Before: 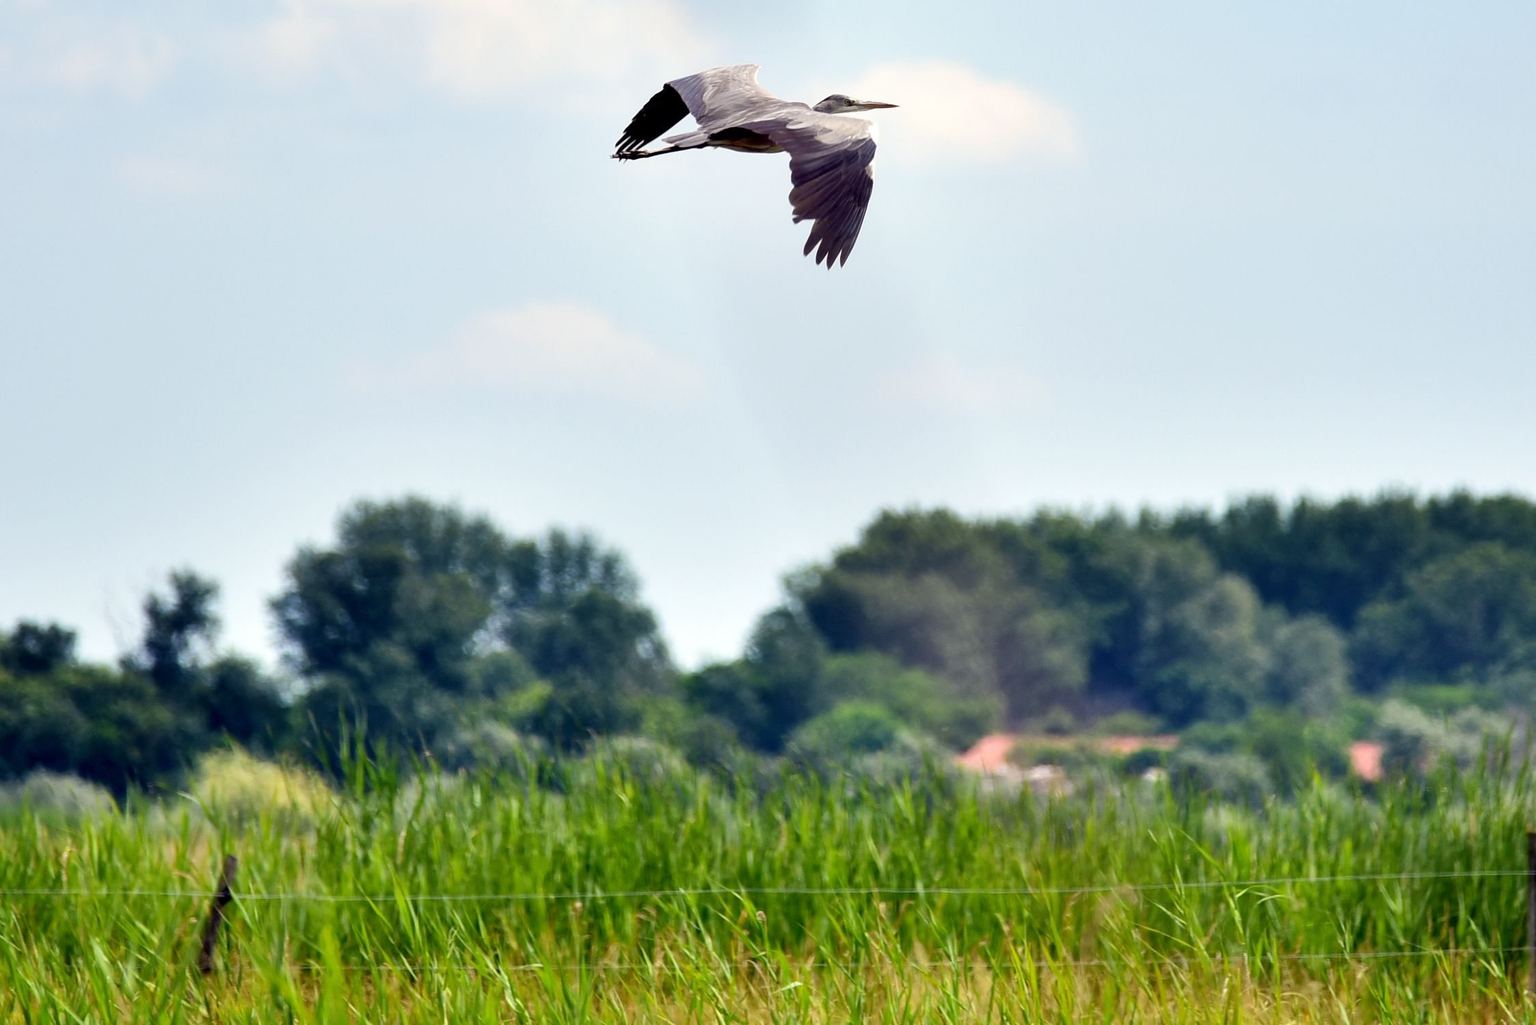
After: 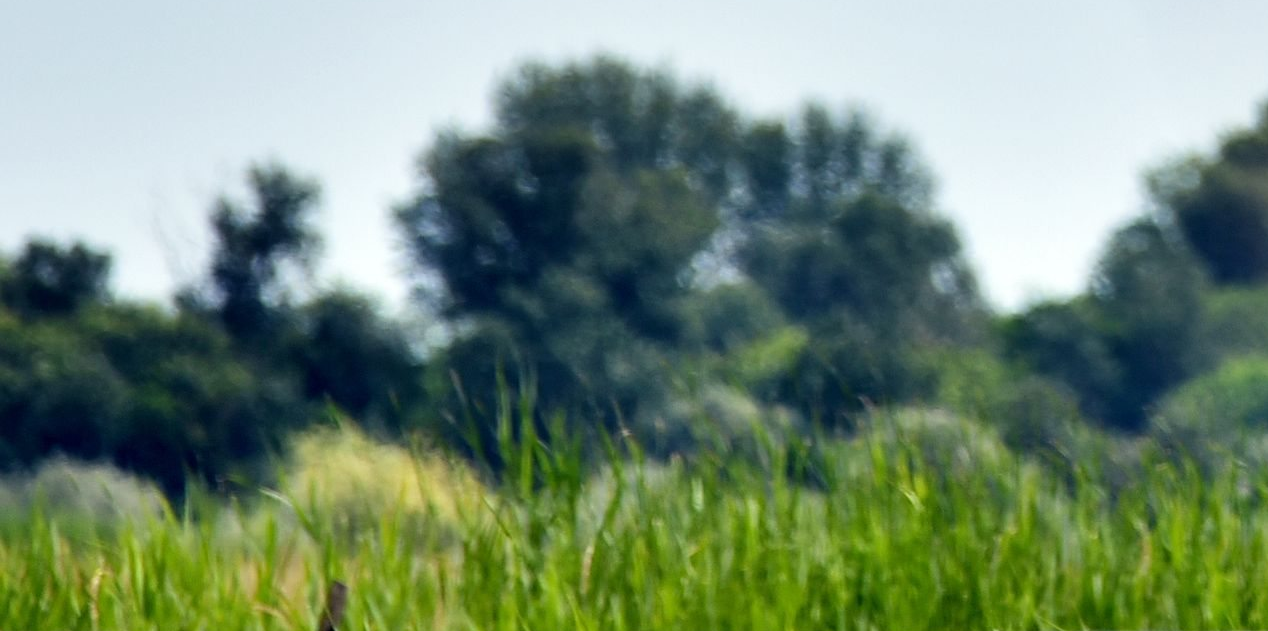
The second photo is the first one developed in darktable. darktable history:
crop: top 44.729%, right 43.549%, bottom 13.189%
